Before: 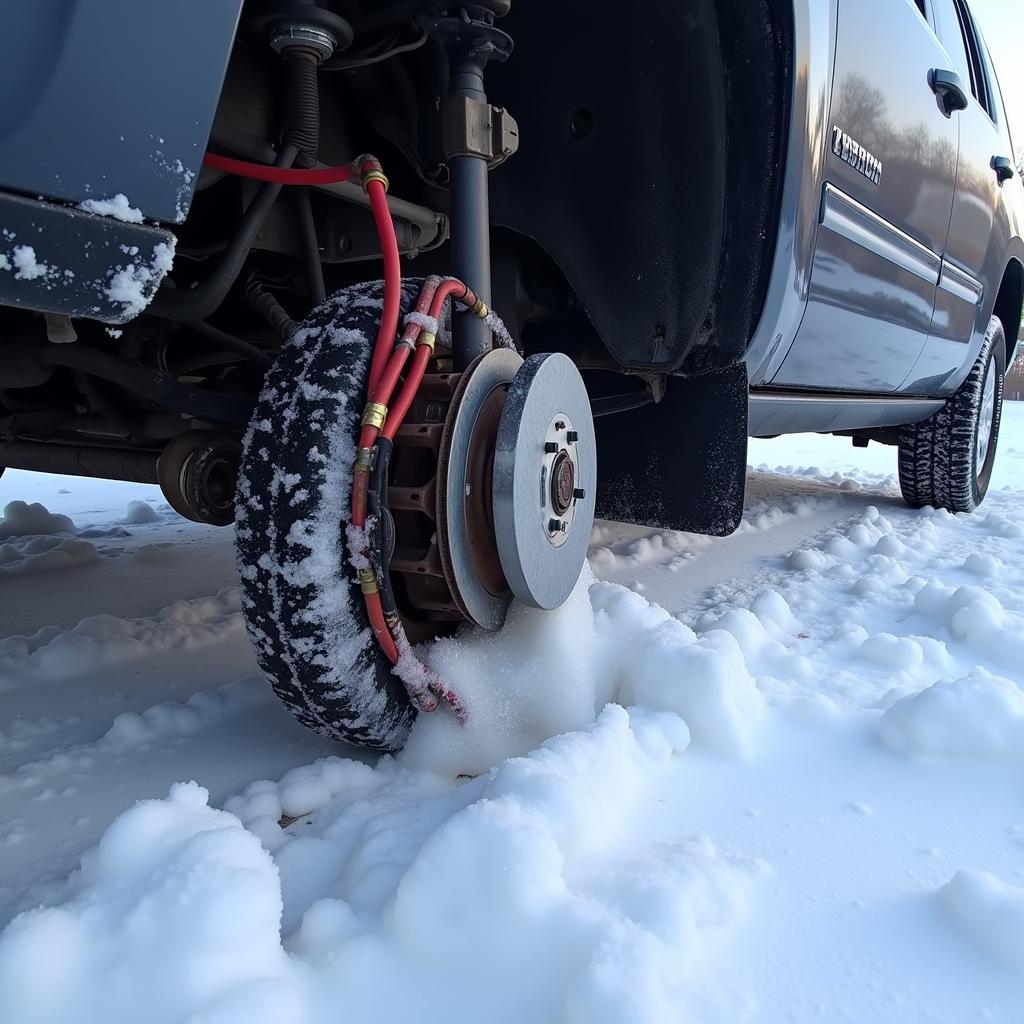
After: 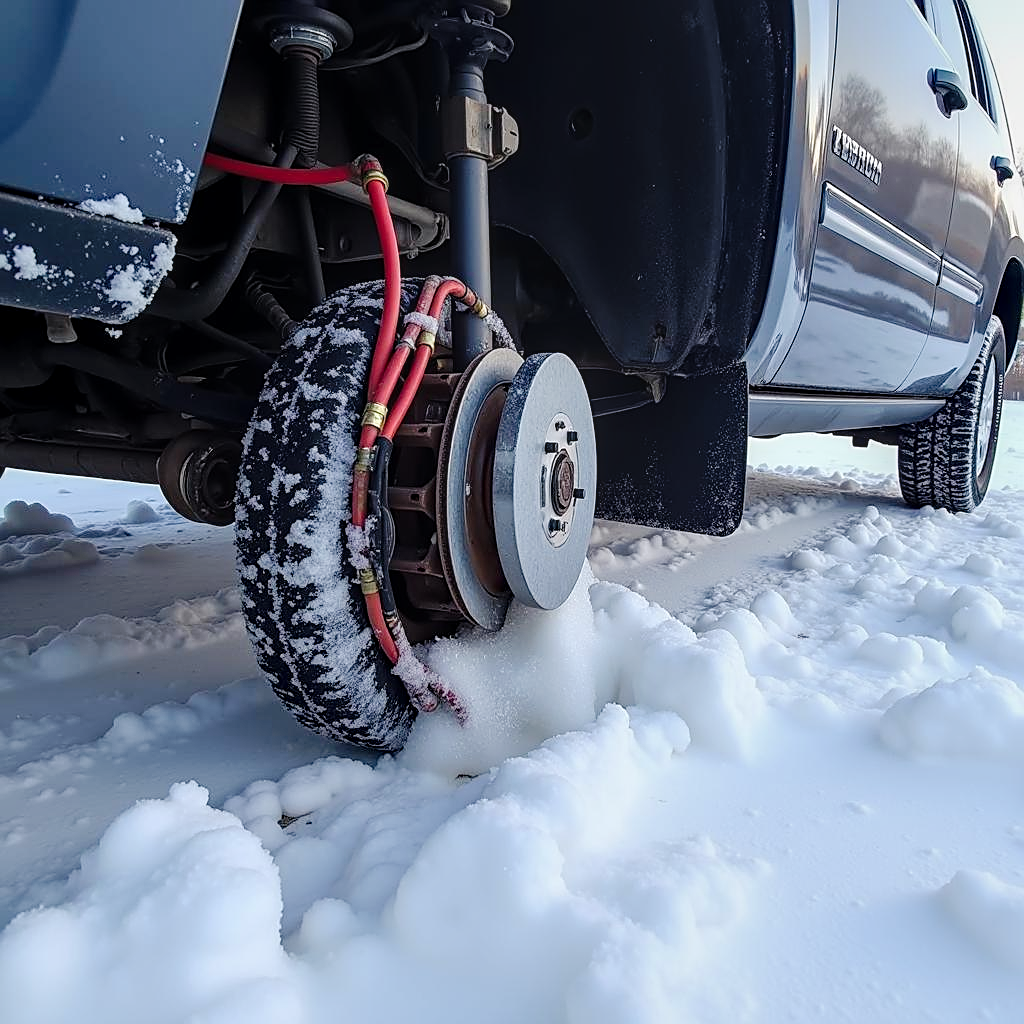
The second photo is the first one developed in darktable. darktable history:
local contrast: on, module defaults
sharpen: on, module defaults
tone curve: curves: ch0 [(0, 0) (0.003, 0.005) (0.011, 0.011) (0.025, 0.022) (0.044, 0.038) (0.069, 0.062) (0.1, 0.091) (0.136, 0.128) (0.177, 0.183) (0.224, 0.246) (0.277, 0.325) (0.335, 0.403) (0.399, 0.473) (0.468, 0.557) (0.543, 0.638) (0.623, 0.709) (0.709, 0.782) (0.801, 0.847) (0.898, 0.923) (1, 1)], preserve colors none
